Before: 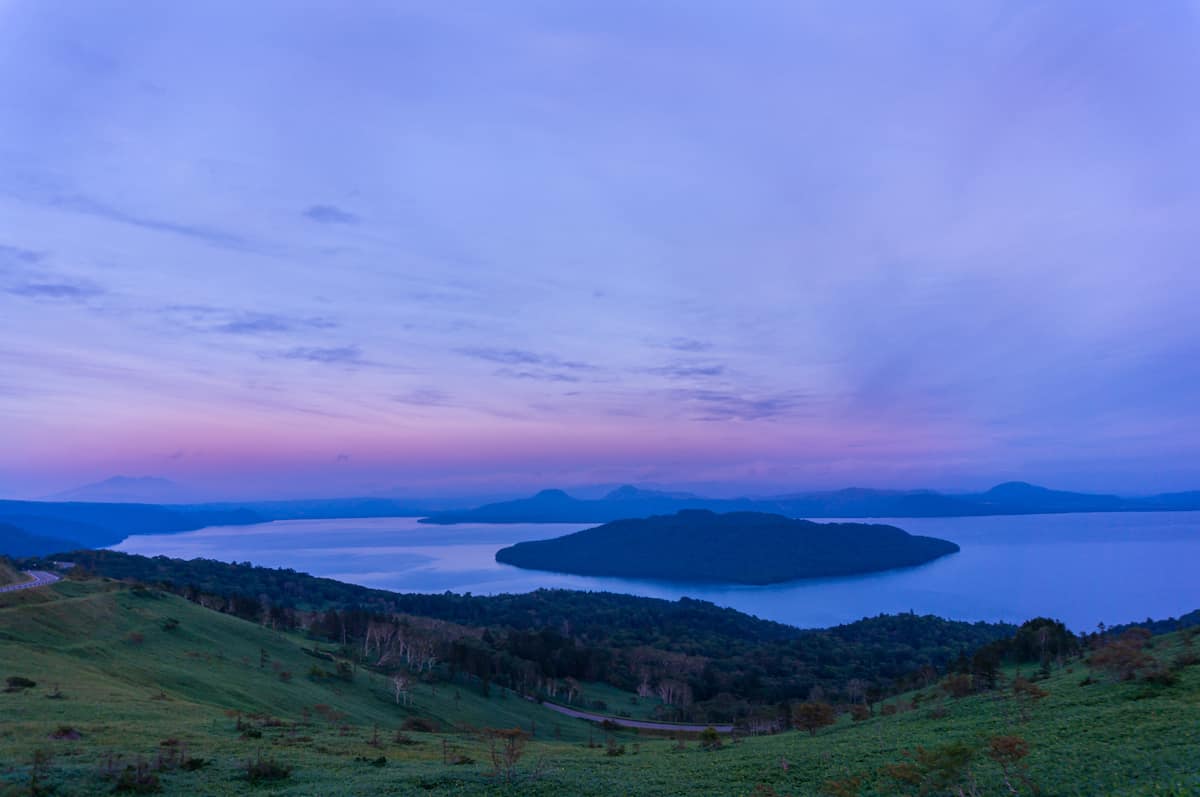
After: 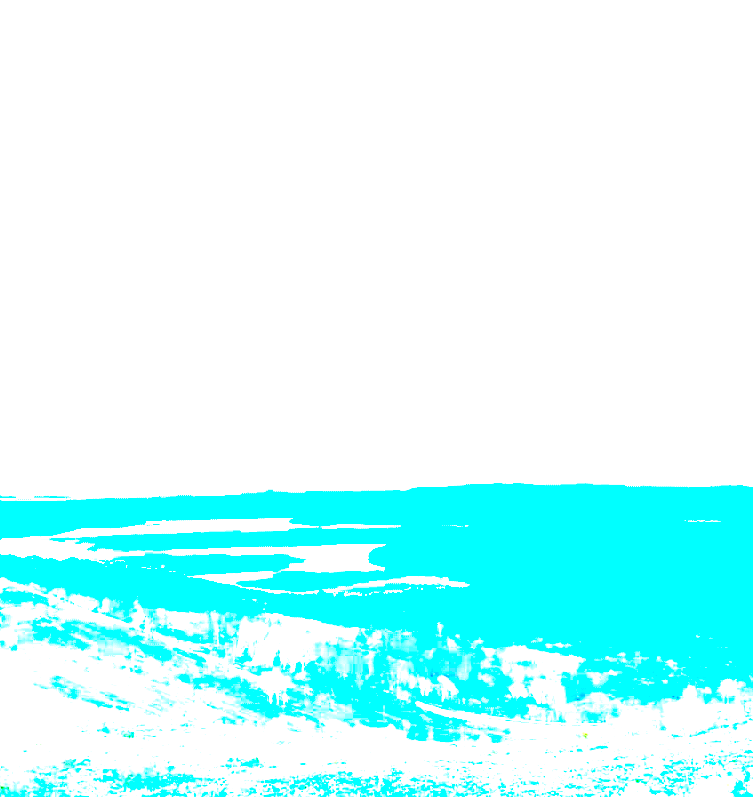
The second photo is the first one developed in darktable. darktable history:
contrast brightness saturation: contrast 0.09, saturation 0.28
exposure: exposure 8 EV, compensate highlight preservation false
white balance: red 0.976, blue 1.04
crop: left 10.644%, right 26.528%
